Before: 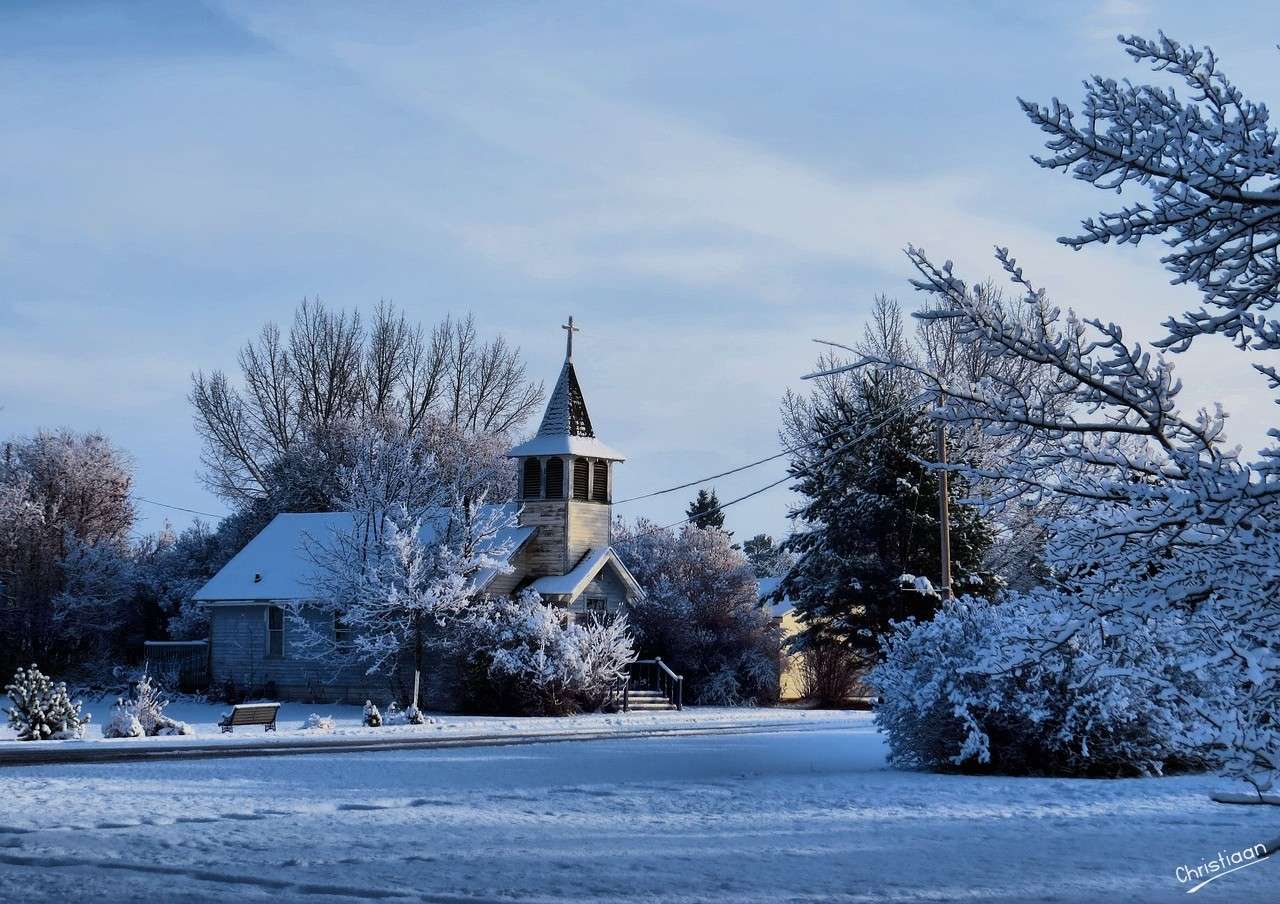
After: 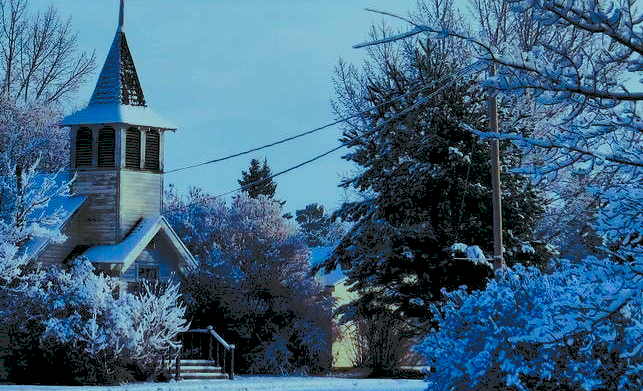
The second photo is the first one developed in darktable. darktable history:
exposure: exposure -0.064 EV, compensate highlight preservation false
tone curve: curves: ch0 [(0, 0) (0.003, 0.177) (0.011, 0.177) (0.025, 0.176) (0.044, 0.178) (0.069, 0.186) (0.1, 0.194) (0.136, 0.203) (0.177, 0.223) (0.224, 0.255) (0.277, 0.305) (0.335, 0.383) (0.399, 0.467) (0.468, 0.546) (0.543, 0.616) (0.623, 0.694) (0.709, 0.764) (0.801, 0.834) (0.898, 0.901) (1, 1)], preserve colors none
crop: left 35.03%, top 36.625%, right 14.663%, bottom 20.057%
color balance rgb: shadows lift › luminance -7.7%, shadows lift › chroma 2.13%, shadows lift › hue 165.27°, power › luminance -7.77%, power › chroma 1.34%, power › hue 330.55°, highlights gain › luminance -33.33%, highlights gain › chroma 5.68%, highlights gain › hue 217.2°, global offset › luminance -0.33%, global offset › chroma 0.11%, global offset › hue 165.27°, perceptual saturation grading › global saturation 27.72%, perceptual saturation grading › highlights -25%, perceptual saturation grading › mid-tones 25%, perceptual saturation grading › shadows 50%
